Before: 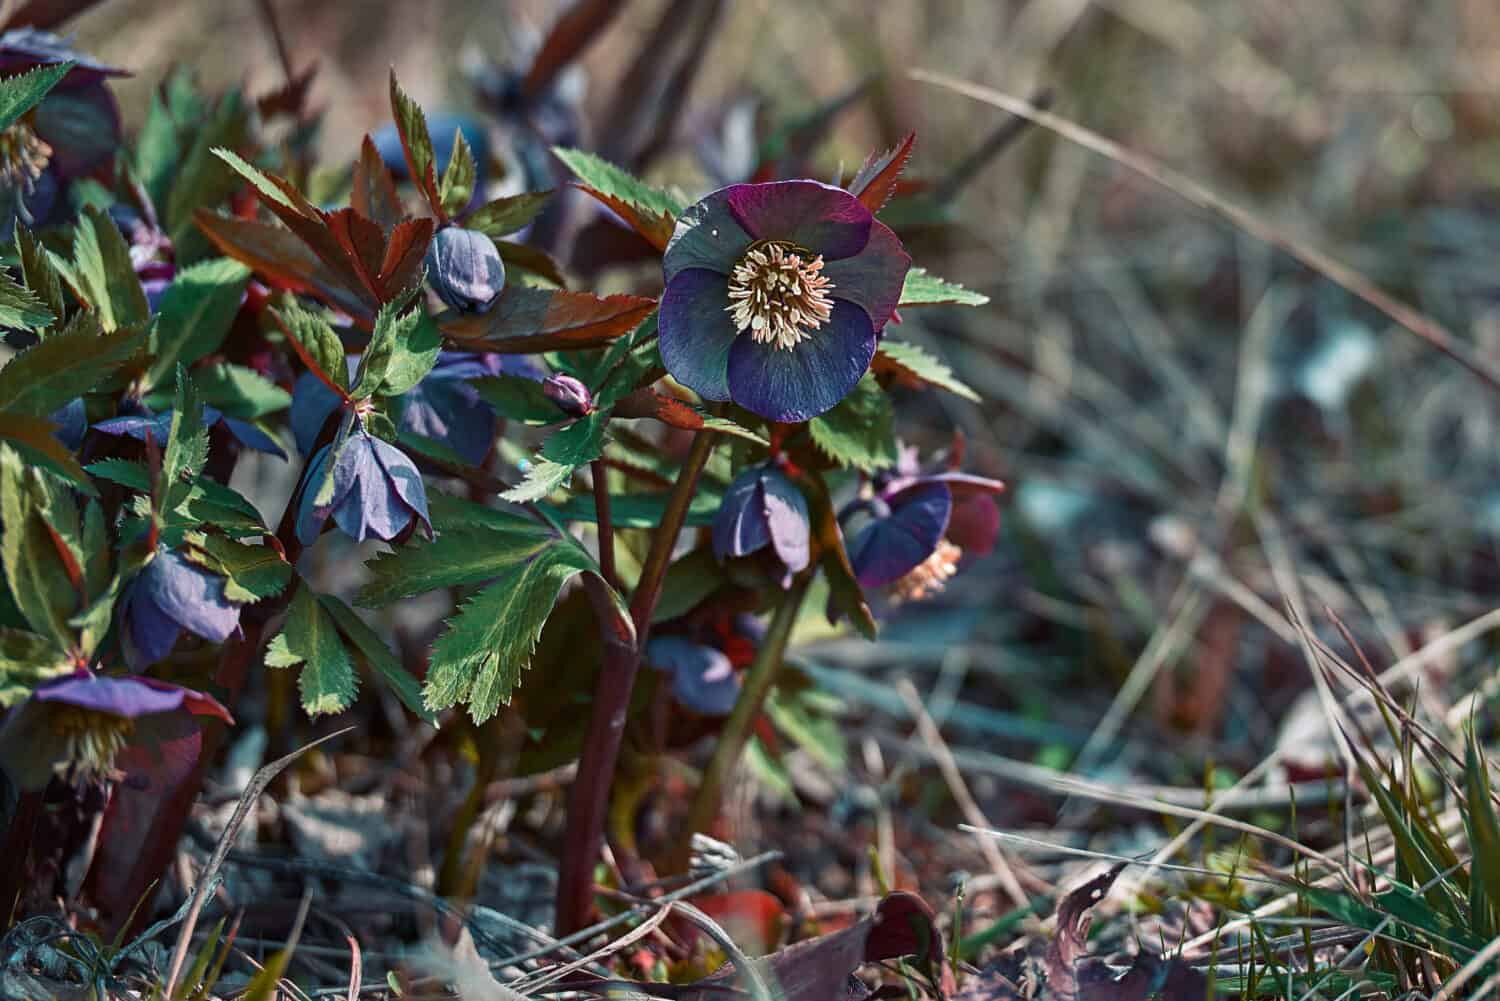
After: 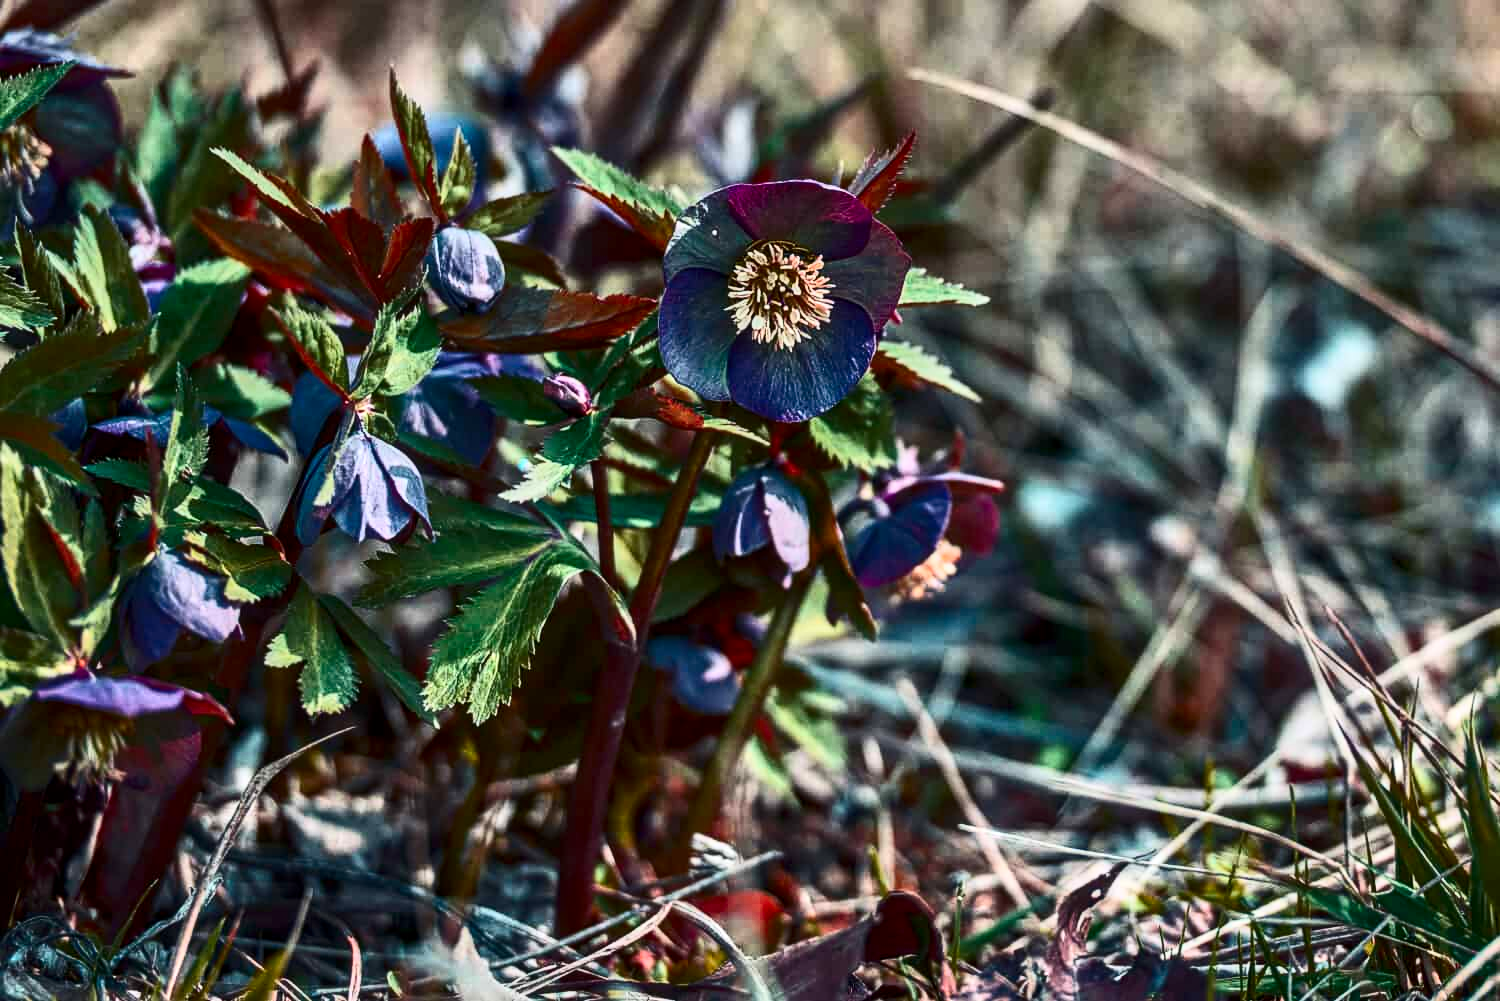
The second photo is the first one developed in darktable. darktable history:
sharpen: radius 2.92, amount 0.87, threshold 47.365
local contrast: detail 130%
contrast brightness saturation: contrast 0.4, brightness 0.106, saturation 0.211
